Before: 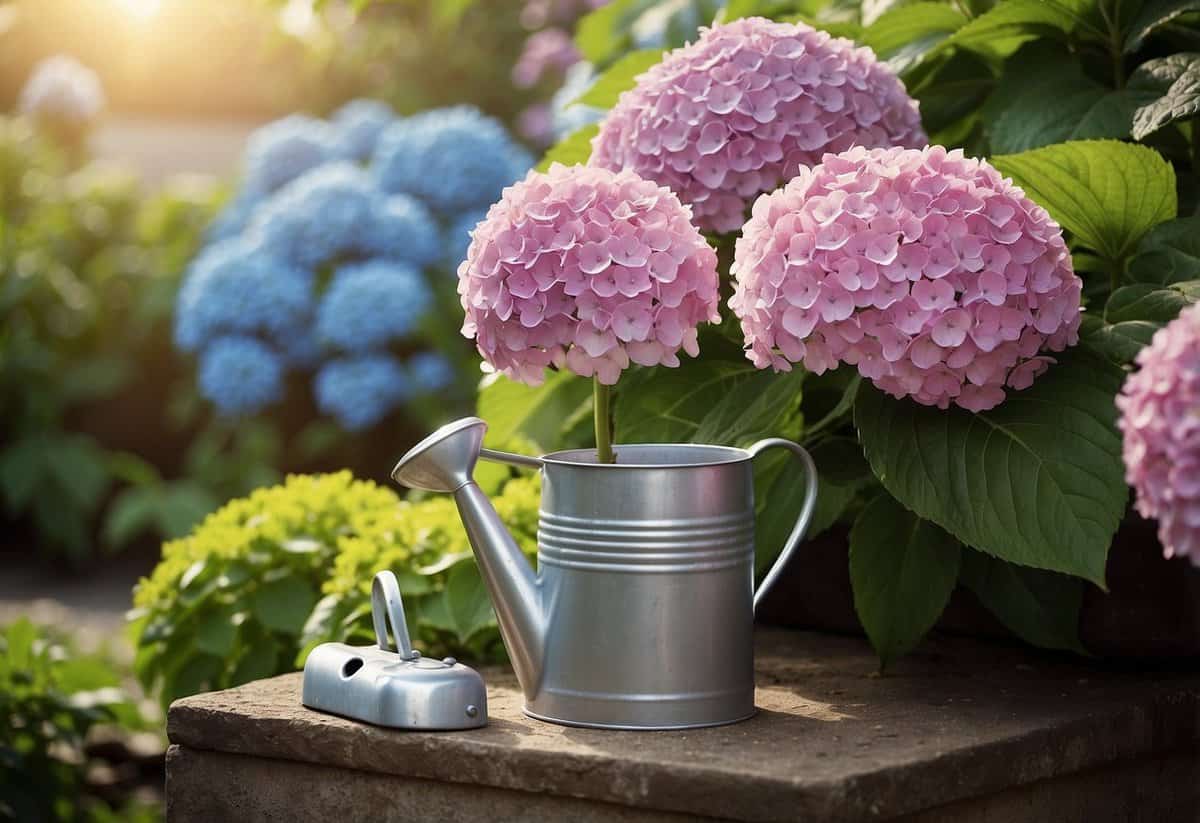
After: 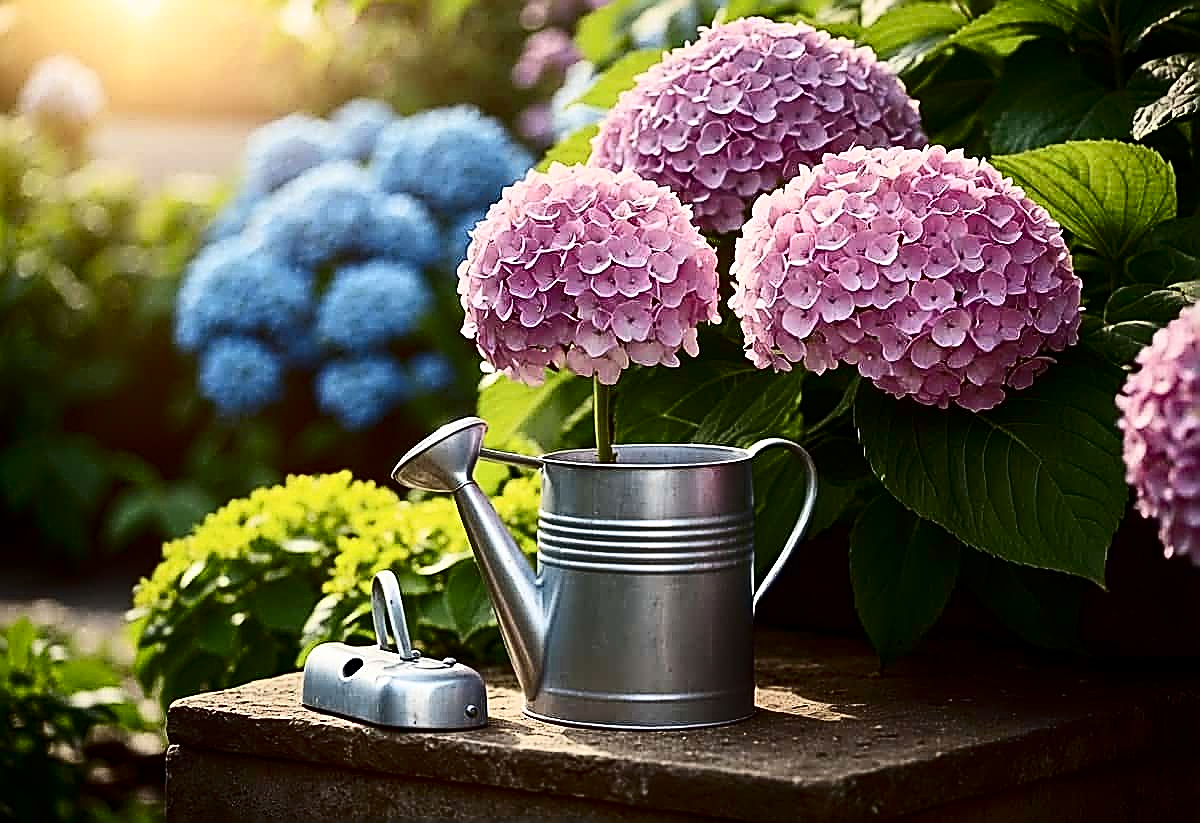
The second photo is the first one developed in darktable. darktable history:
contrast brightness saturation: contrast 0.32, brightness -0.08, saturation 0.17
sharpen: amount 1.861
